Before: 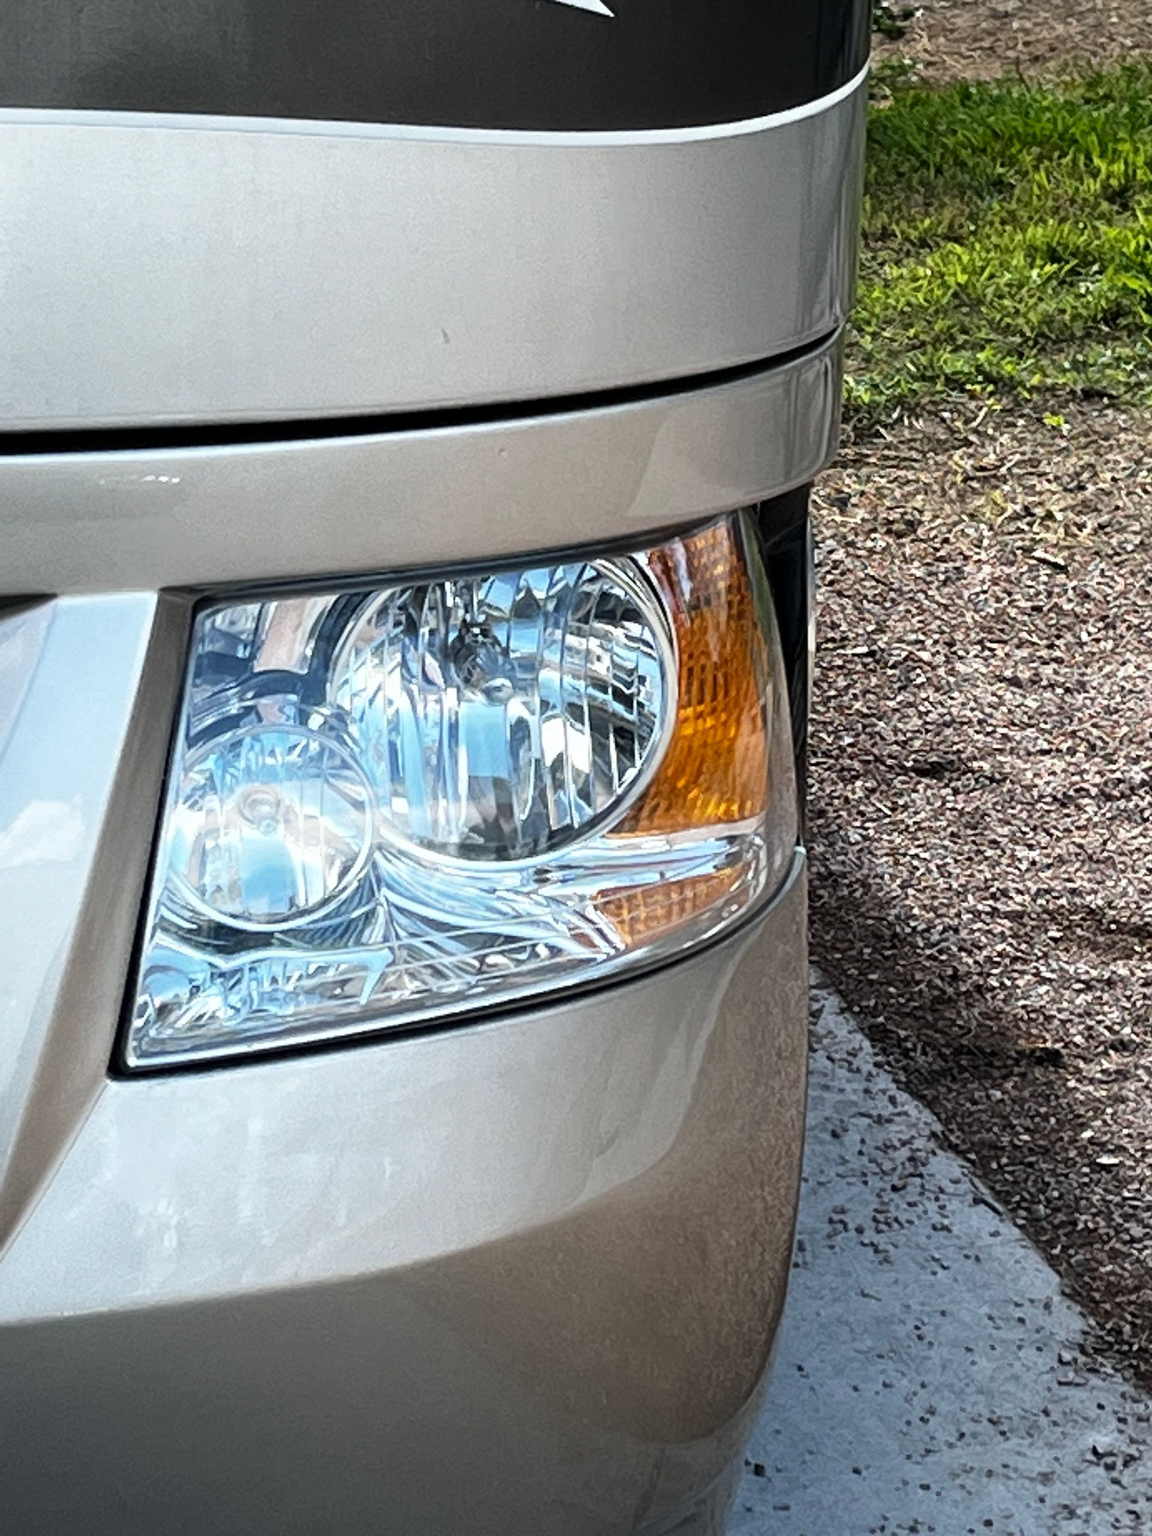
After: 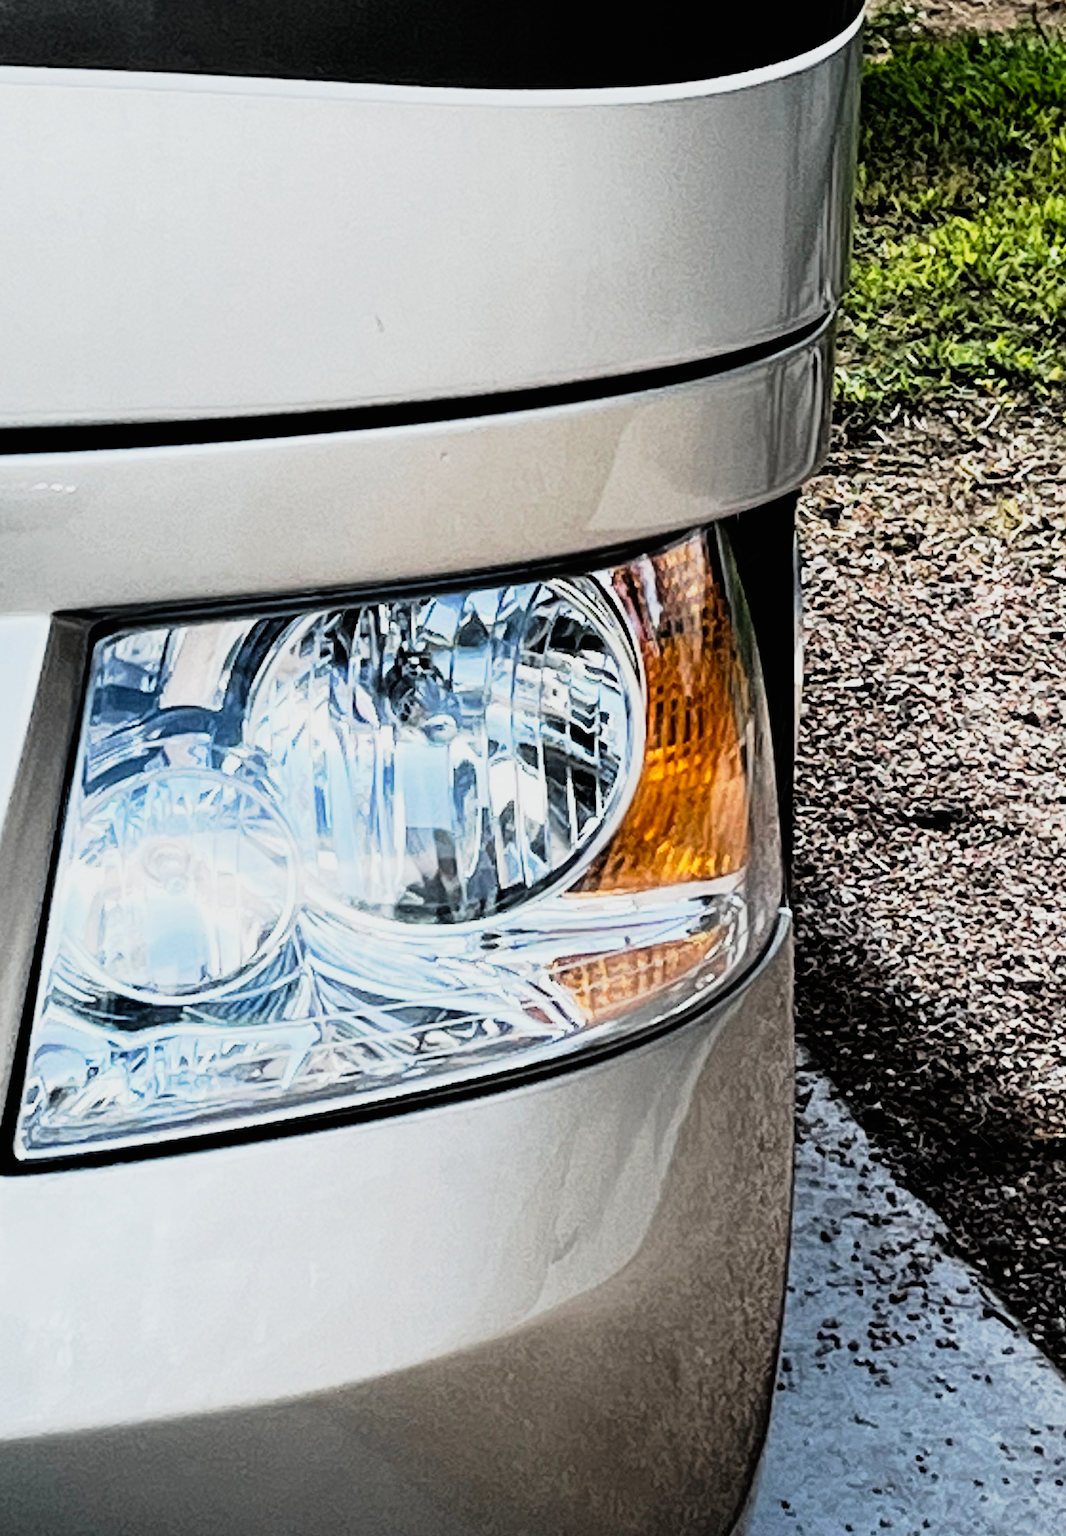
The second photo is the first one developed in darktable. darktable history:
crop: left 9.913%, top 3.478%, right 9.163%, bottom 9.128%
filmic rgb: black relative exposure -5.12 EV, white relative exposure 3.95 EV, threshold 3.05 EV, hardness 2.88, contrast 1.403, highlights saturation mix -31.18%, enable highlight reconstruction true
tone curve: curves: ch0 [(0, 0.006) (0.037, 0.022) (0.123, 0.105) (0.19, 0.173) (0.277, 0.279) (0.474, 0.517) (0.597, 0.662) (0.687, 0.774) (0.855, 0.891) (1, 0.982)]; ch1 [(0, 0) (0.243, 0.245) (0.422, 0.415) (0.493, 0.495) (0.508, 0.503) (0.544, 0.552) (0.557, 0.582) (0.626, 0.672) (0.694, 0.732) (1, 1)]; ch2 [(0, 0) (0.249, 0.216) (0.356, 0.329) (0.424, 0.442) (0.476, 0.483) (0.498, 0.5) (0.517, 0.519) (0.532, 0.539) (0.562, 0.596) (0.614, 0.662) (0.706, 0.757) (0.808, 0.809) (0.991, 0.968)], preserve colors none
